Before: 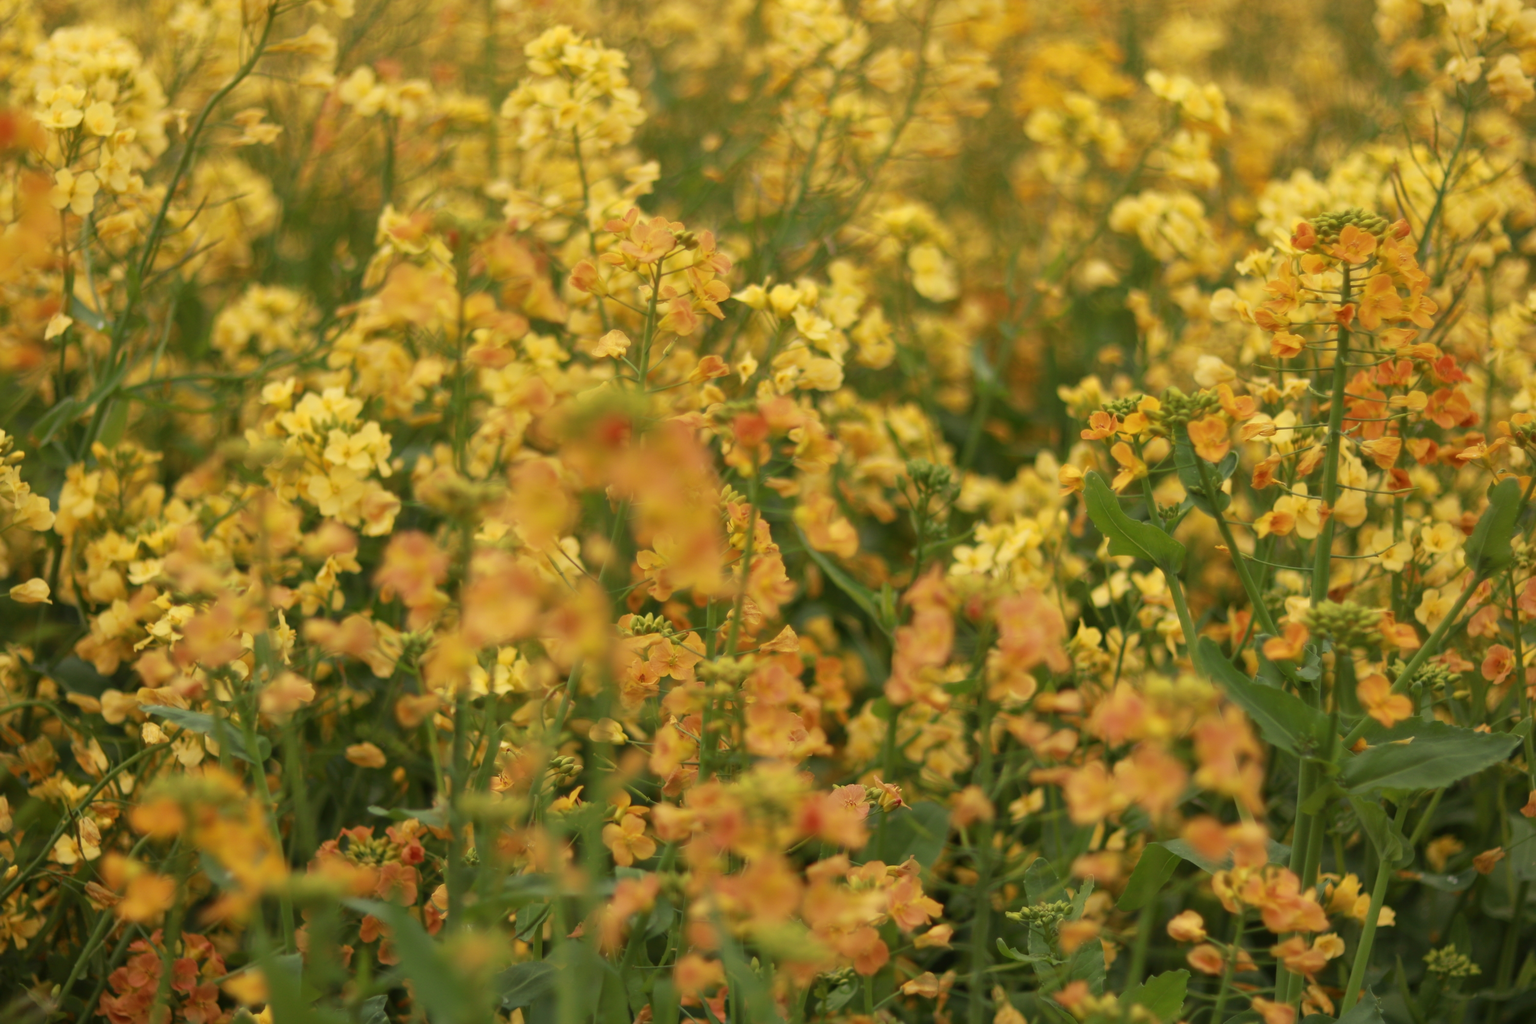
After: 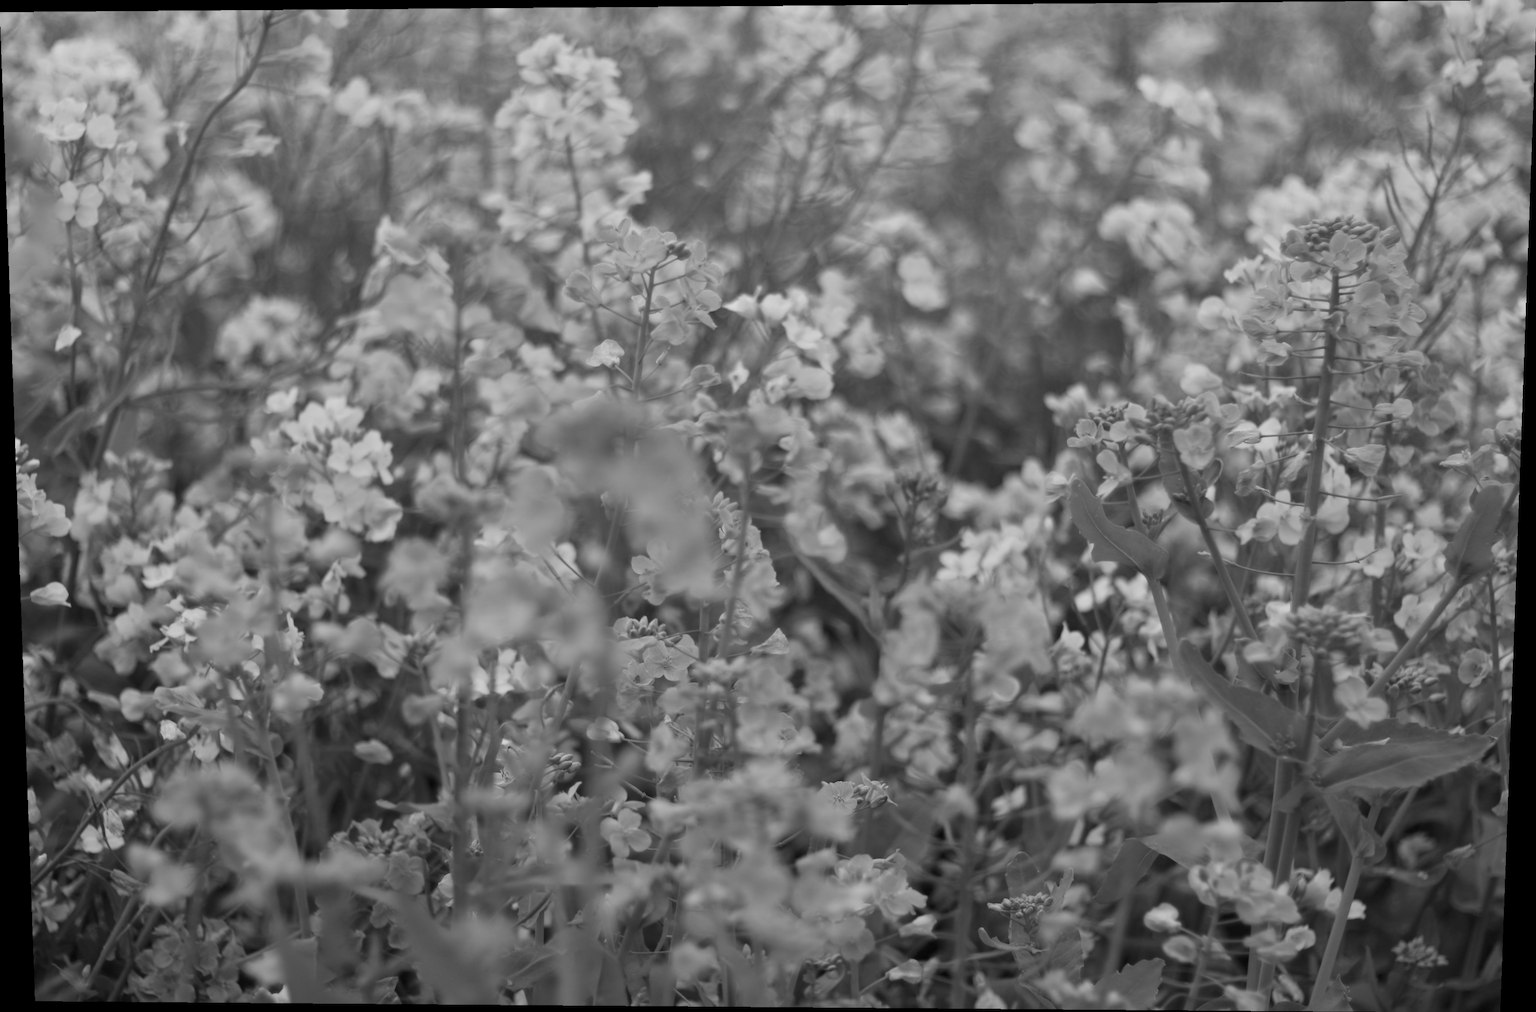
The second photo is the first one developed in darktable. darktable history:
monochrome: size 1
levels: levels [0.026, 0.507, 0.987]
rotate and perspective: lens shift (vertical) 0.048, lens shift (horizontal) -0.024, automatic cropping off
